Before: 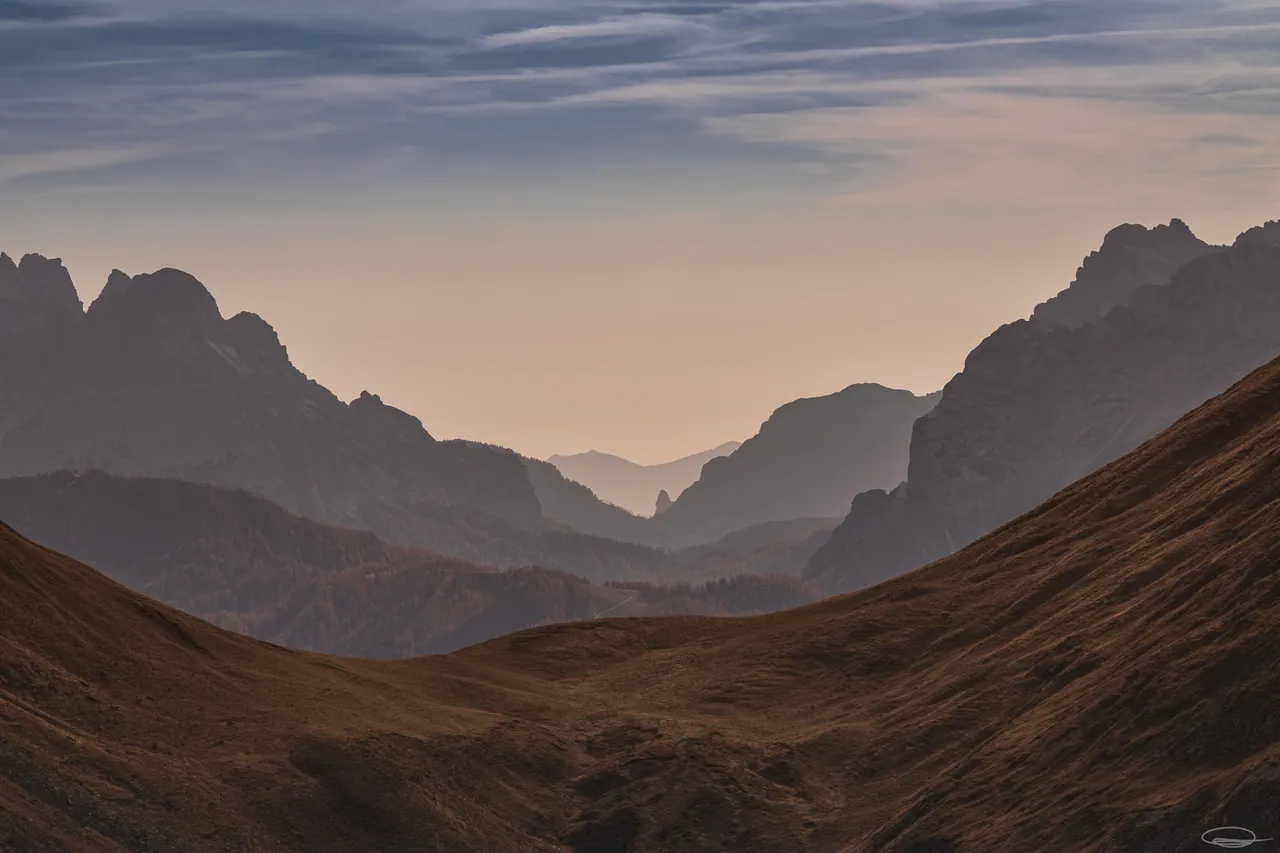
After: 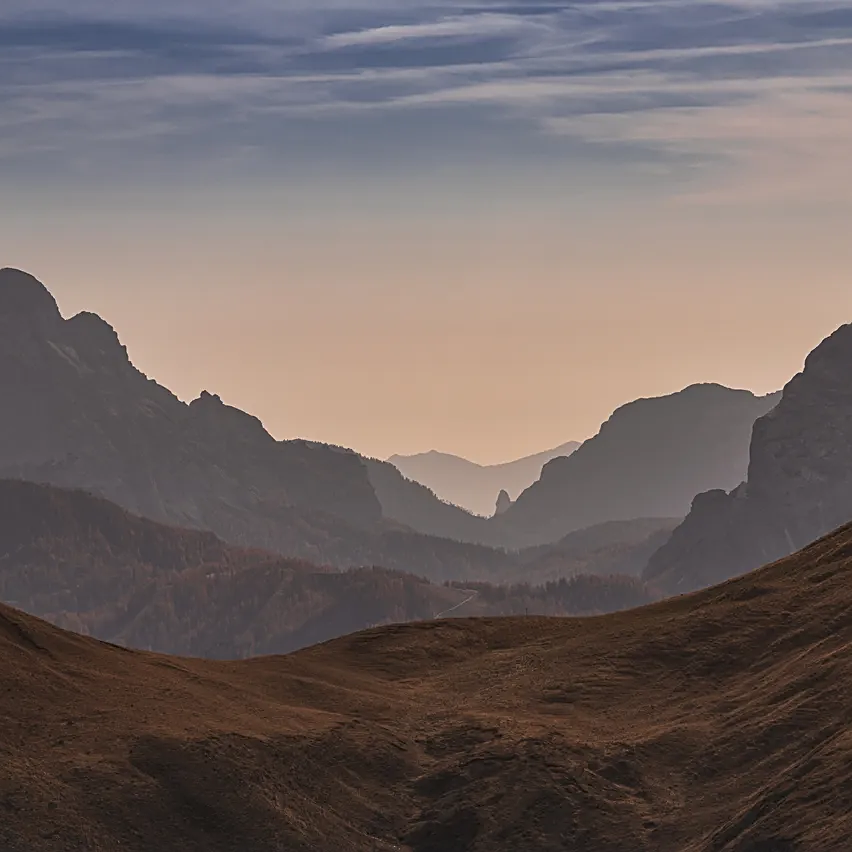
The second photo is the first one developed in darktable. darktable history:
sharpen: on, module defaults
crop and rotate: left 12.555%, right 20.829%
